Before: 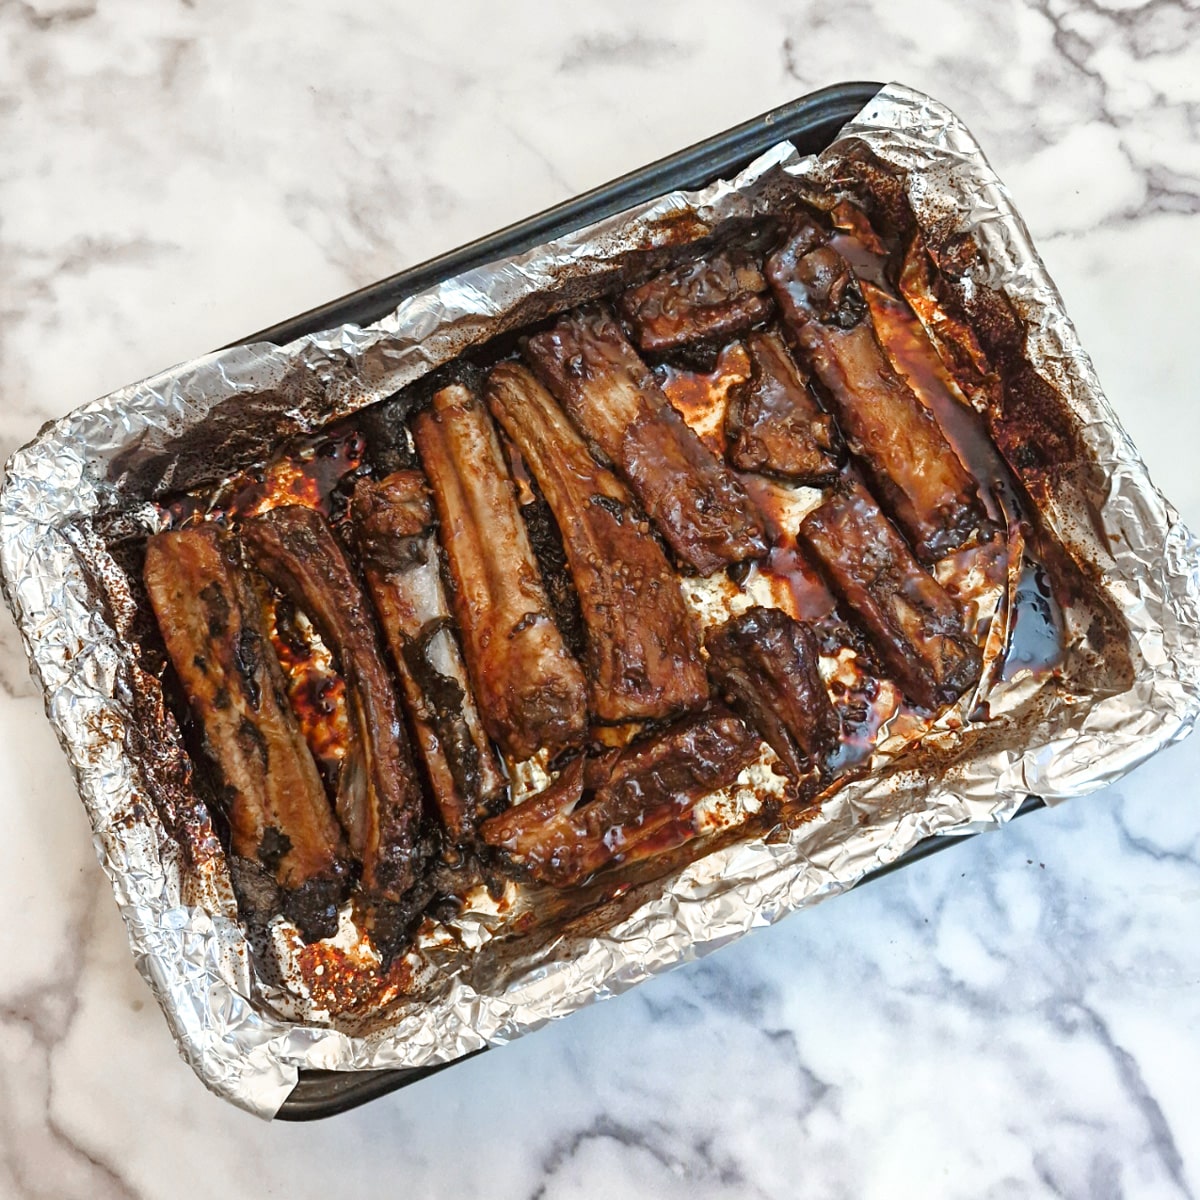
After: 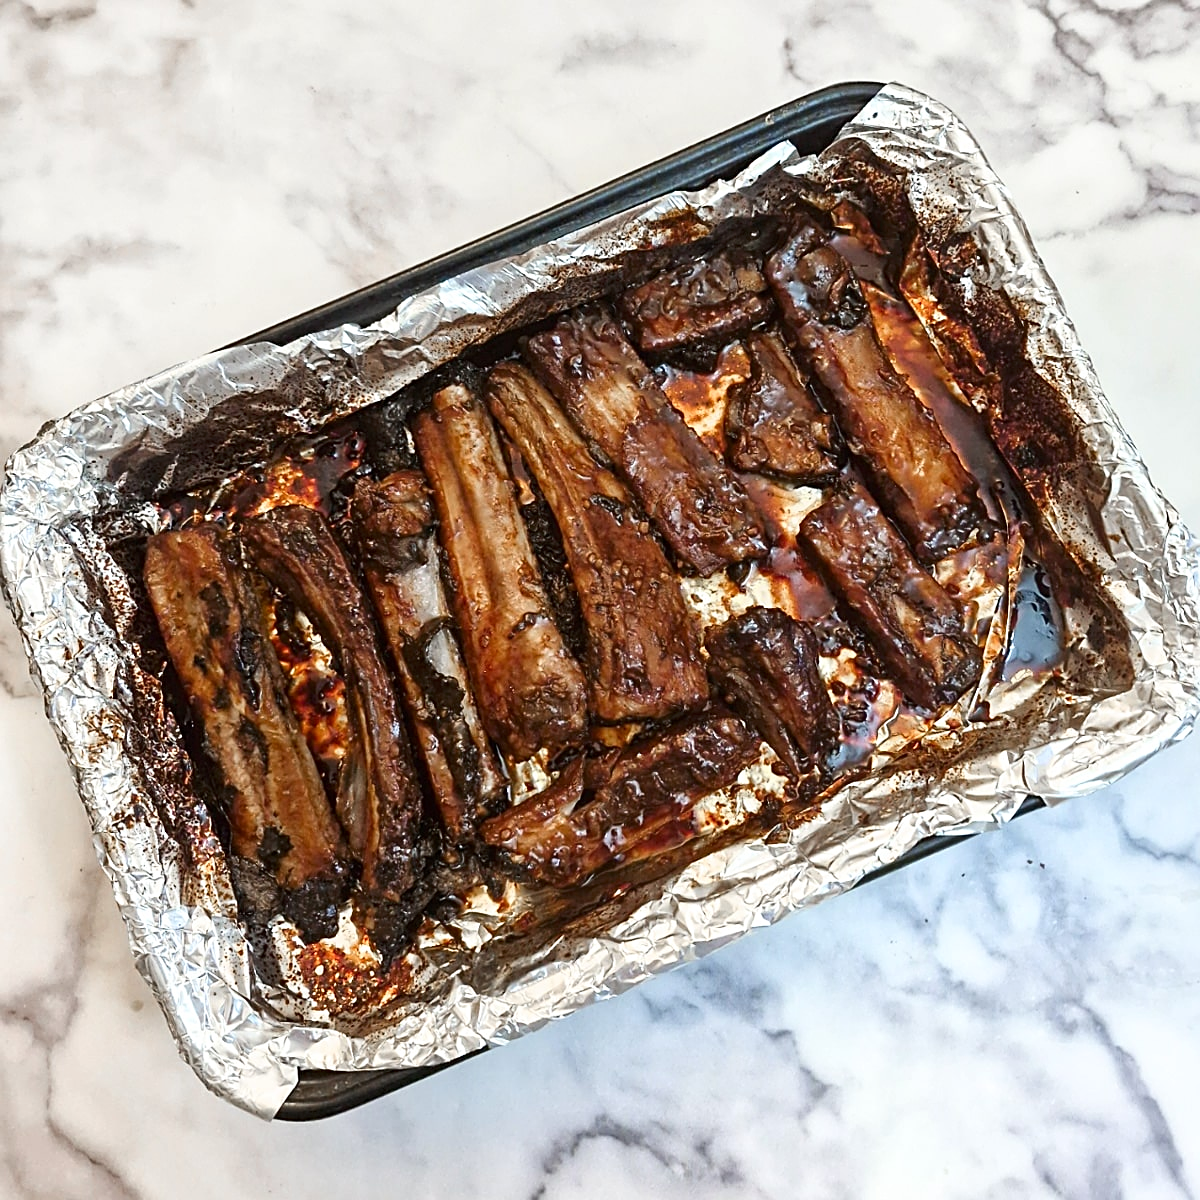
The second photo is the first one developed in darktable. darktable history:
sharpen: on, module defaults
contrast brightness saturation: contrast 0.143
